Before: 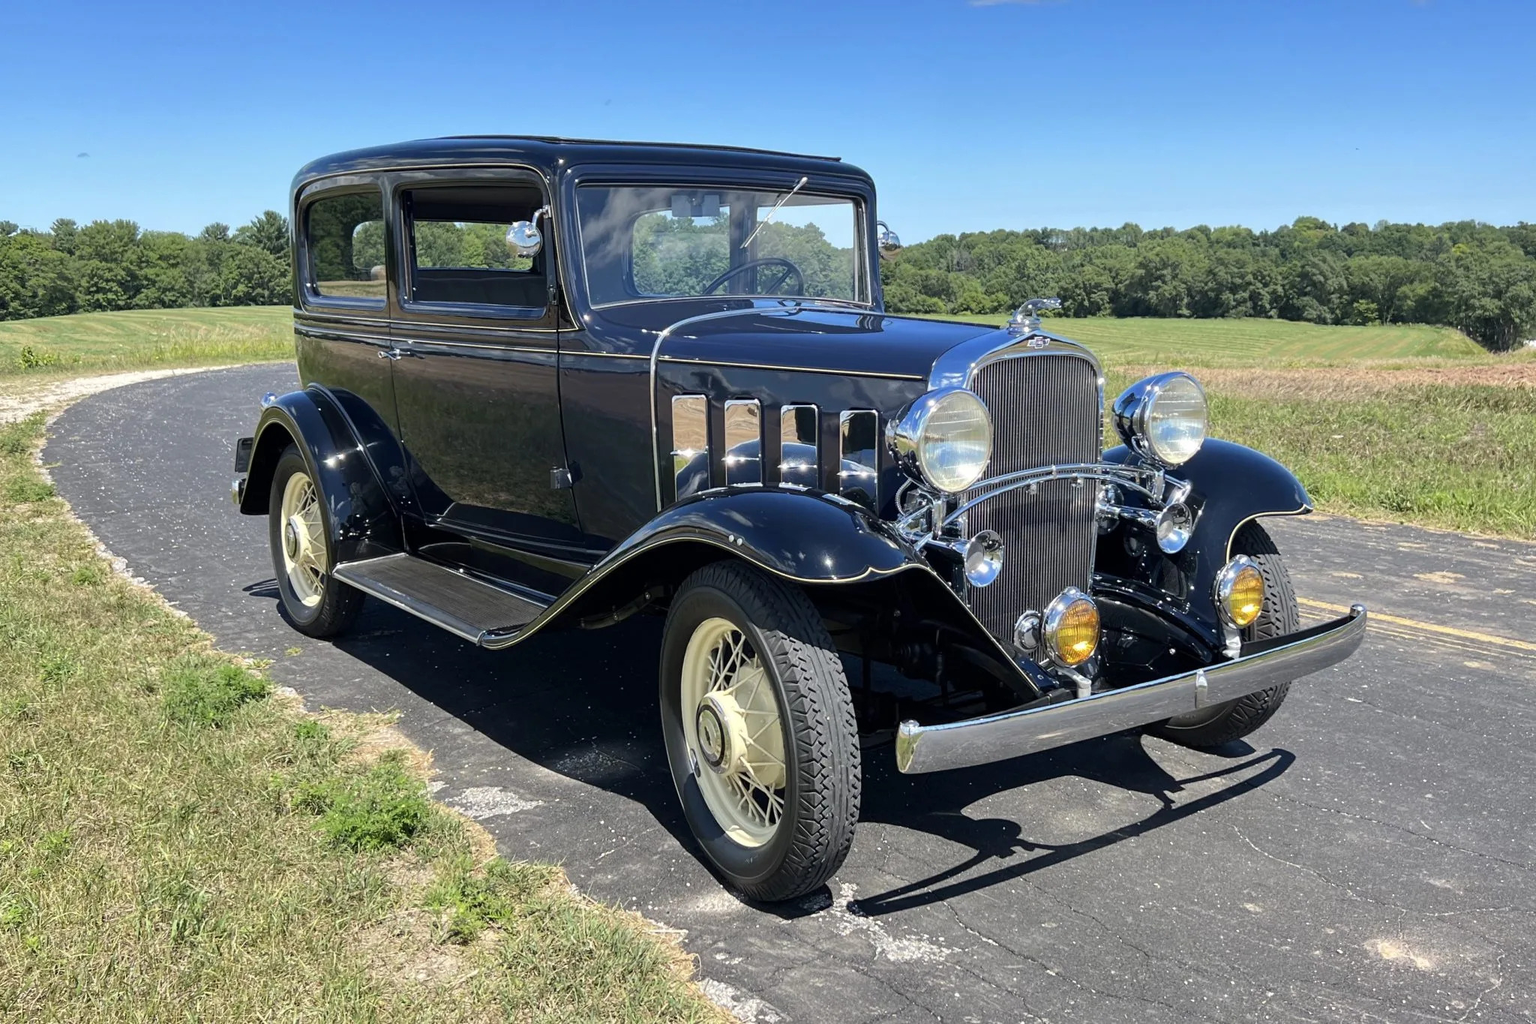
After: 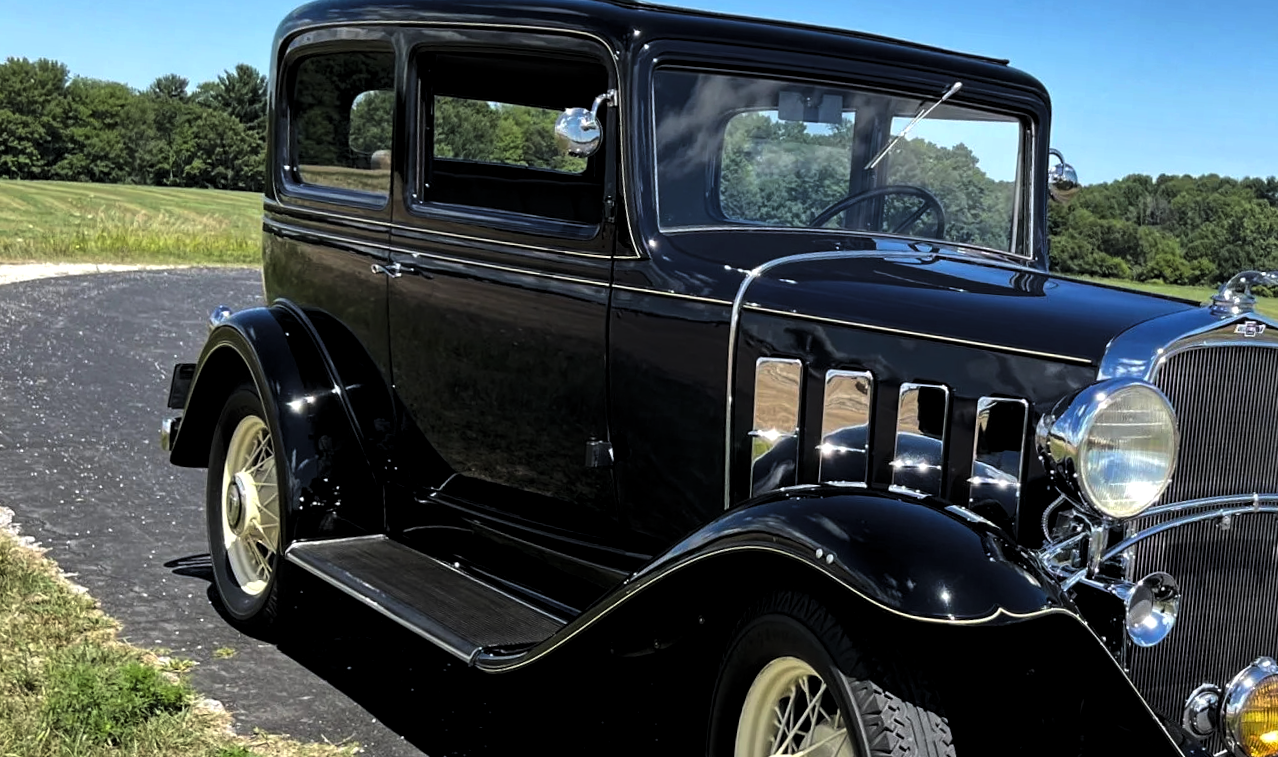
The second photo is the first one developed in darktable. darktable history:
crop and rotate: angle -4.99°, left 2.122%, top 6.945%, right 27.566%, bottom 30.519%
tone equalizer: on, module defaults
contrast brightness saturation: contrast 0.08, saturation 0.2
levels: levels [0.101, 0.578, 0.953]
